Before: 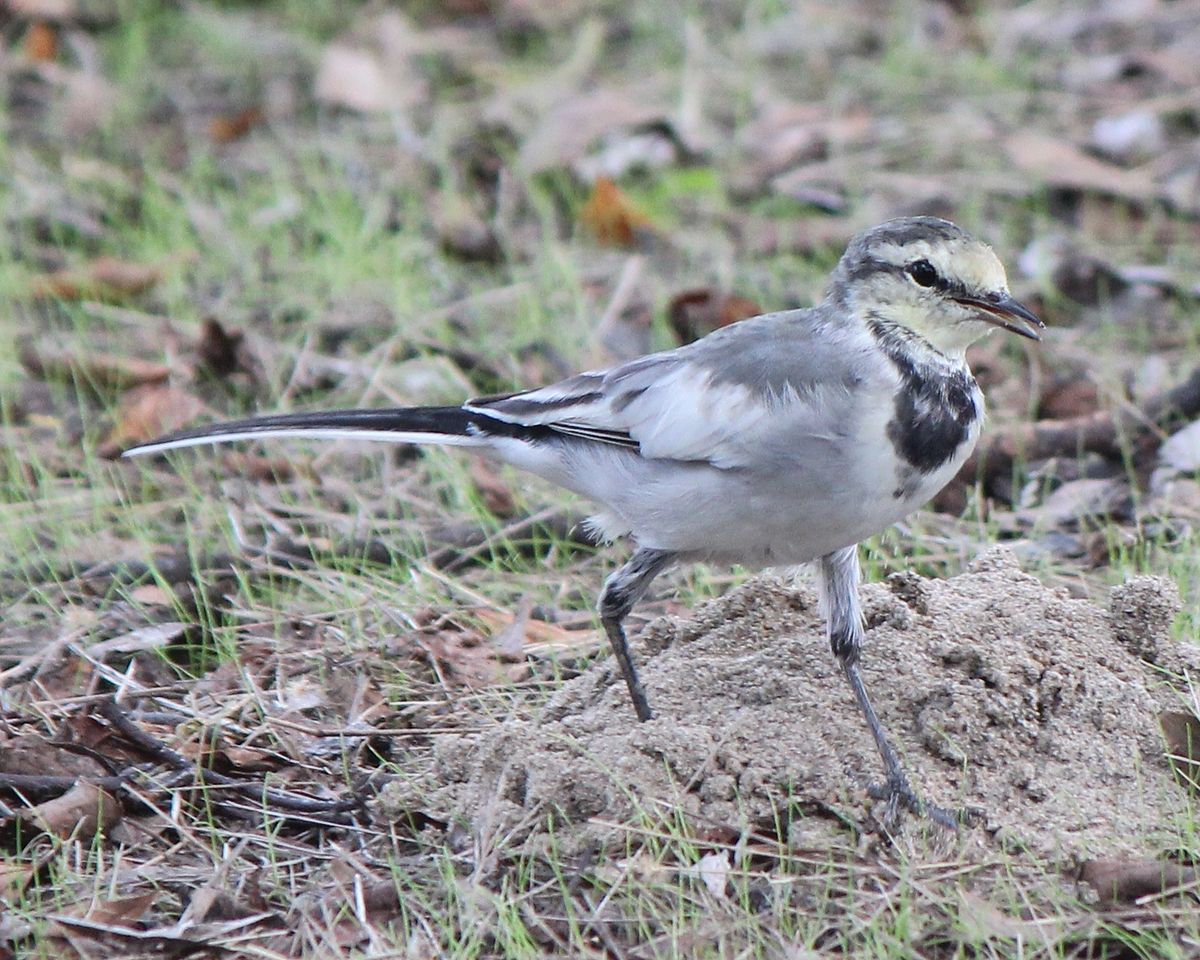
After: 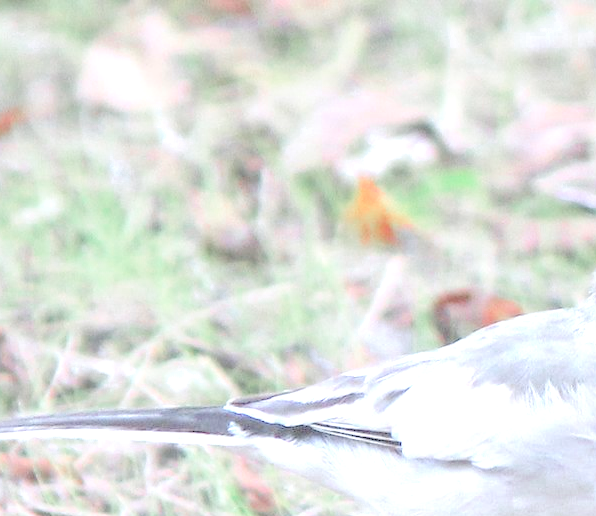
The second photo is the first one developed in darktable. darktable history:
contrast brightness saturation: brightness 0.999
color zones: curves: ch0 [(0, 0.466) (0.128, 0.466) (0.25, 0.5) (0.375, 0.456) (0.5, 0.5) (0.625, 0.5) (0.737, 0.652) (0.875, 0.5)]; ch1 [(0, 0.603) (0.125, 0.618) (0.261, 0.348) (0.372, 0.353) (0.497, 0.363) (0.611, 0.45) (0.731, 0.427) (0.875, 0.518) (0.998, 0.652)]; ch2 [(0, 0.559) (0.125, 0.451) (0.253, 0.564) (0.37, 0.578) (0.5, 0.466) (0.625, 0.471) (0.731, 0.471) (0.88, 0.485)]
local contrast: detail 130%
tone equalizer: -8 EV -0.001 EV, -7 EV 0.005 EV, -6 EV -0.011 EV, -5 EV 0.015 EV, -4 EV -0.025 EV, -3 EV 0.01 EV, -2 EV -0.066 EV, -1 EV -0.293 EV, +0 EV -0.587 EV
crop: left 19.856%, right 30.443%, bottom 46.235%
exposure: black level correction 0.001, exposure 1.129 EV, compensate highlight preservation false
